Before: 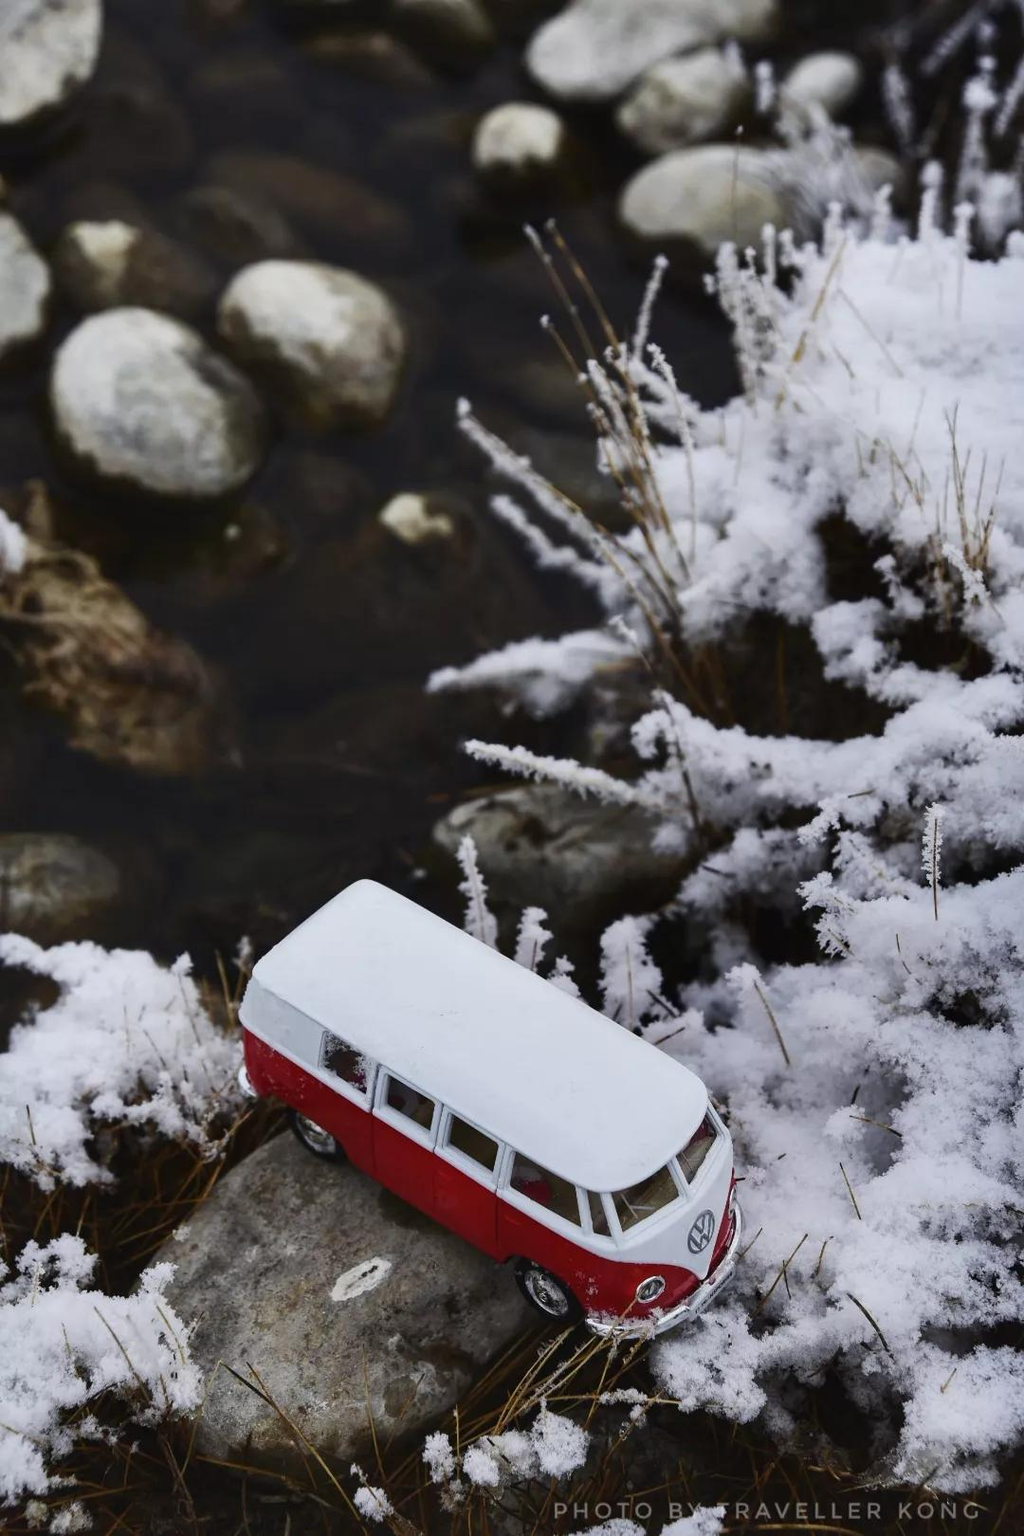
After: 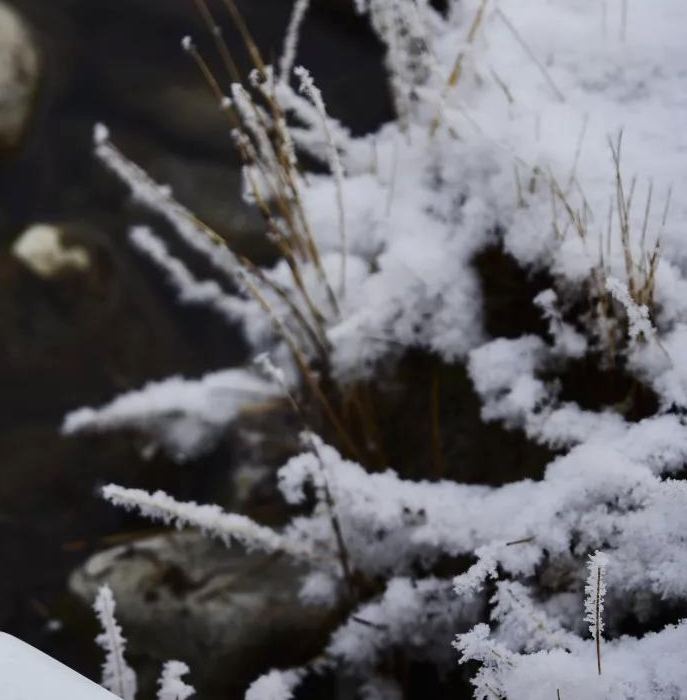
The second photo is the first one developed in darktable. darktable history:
exposure: black level correction 0.001, exposure -0.2 EV, compensate highlight preservation false
crop: left 36.005%, top 18.293%, right 0.31%, bottom 38.444%
